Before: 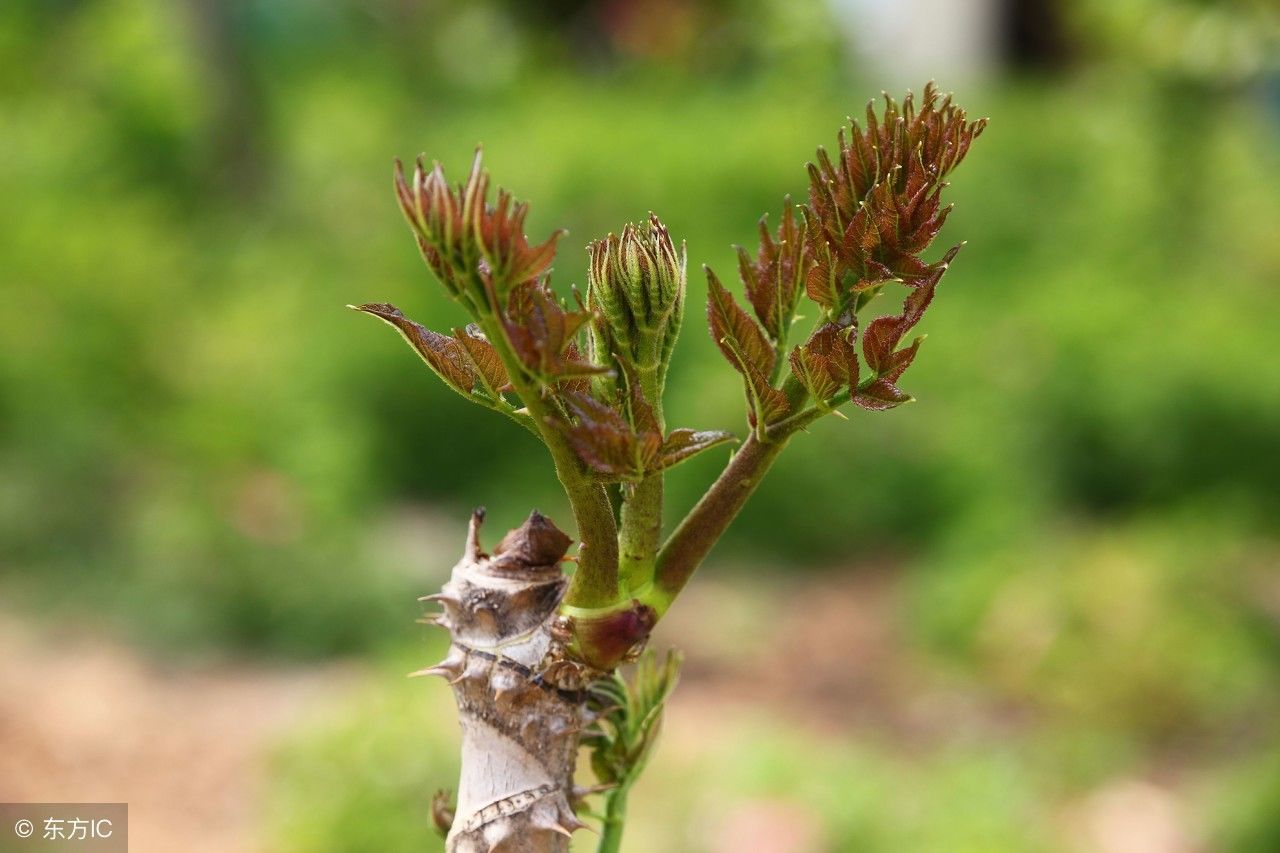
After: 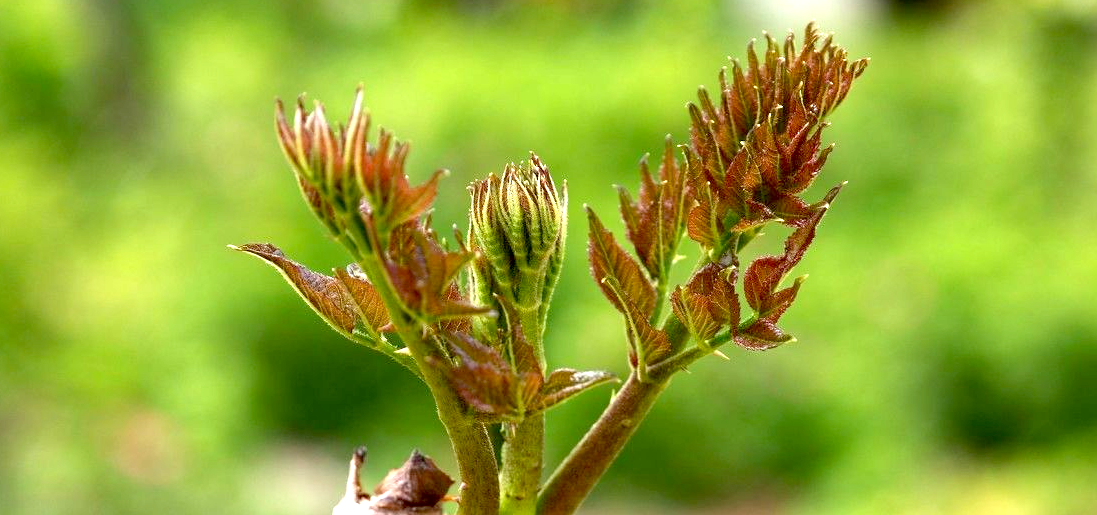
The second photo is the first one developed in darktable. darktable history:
exposure: black level correction 0.01, exposure 1 EV, compensate exposure bias true, compensate highlight preservation false
crop and rotate: left 9.298%, top 7.211%, right 4.94%, bottom 32.371%
